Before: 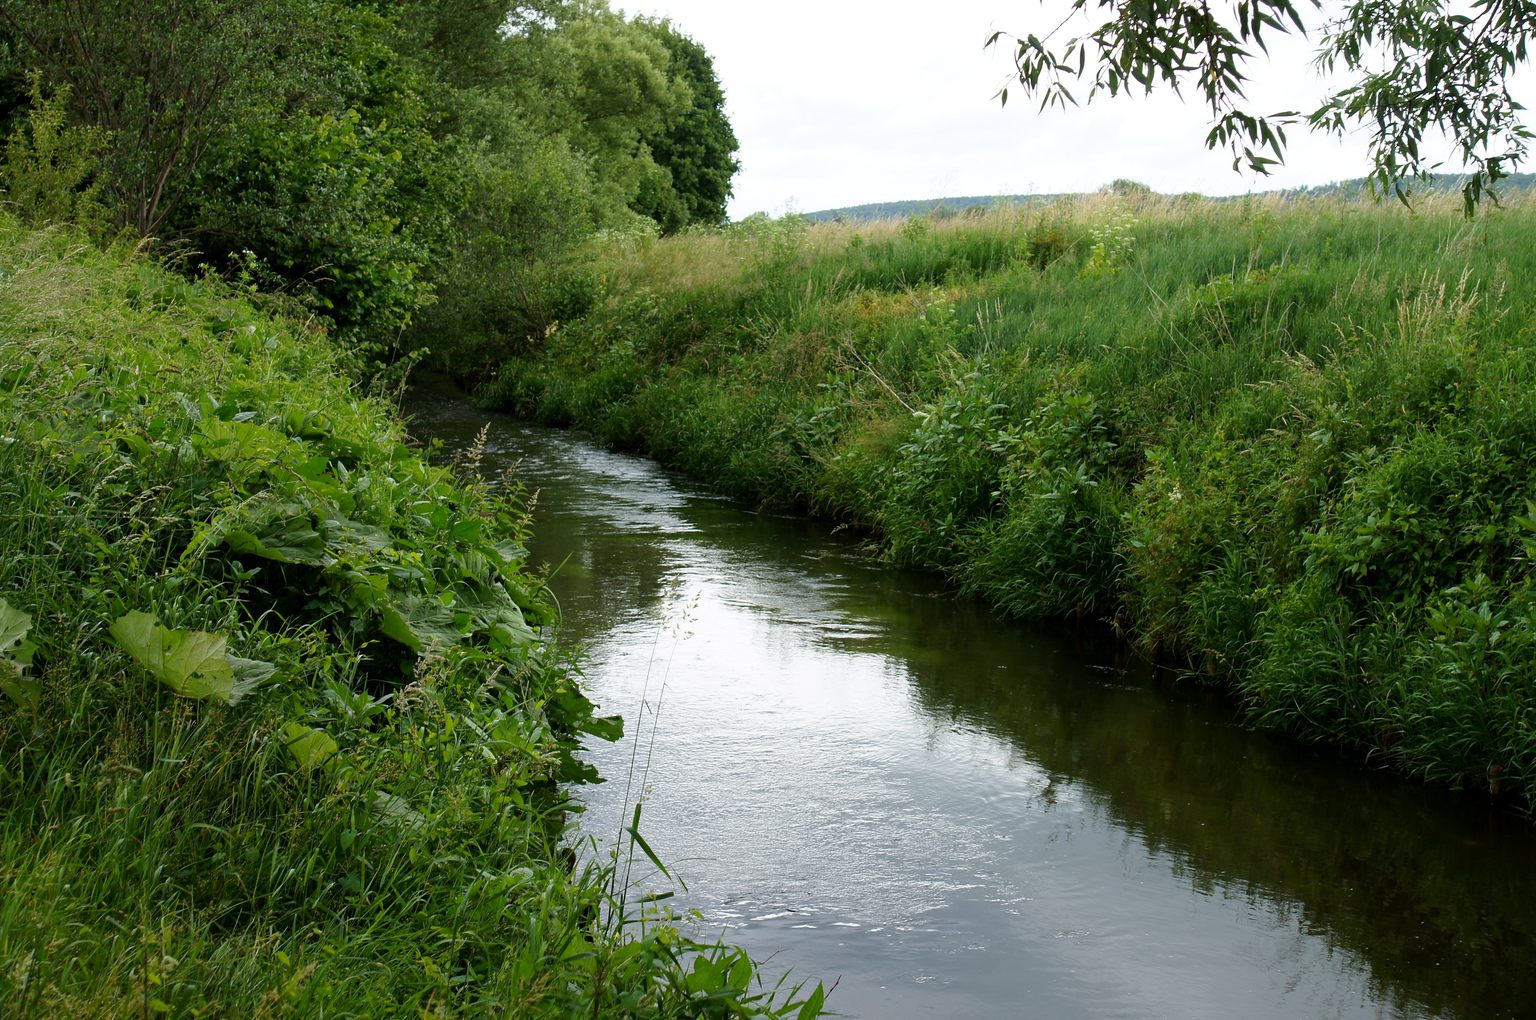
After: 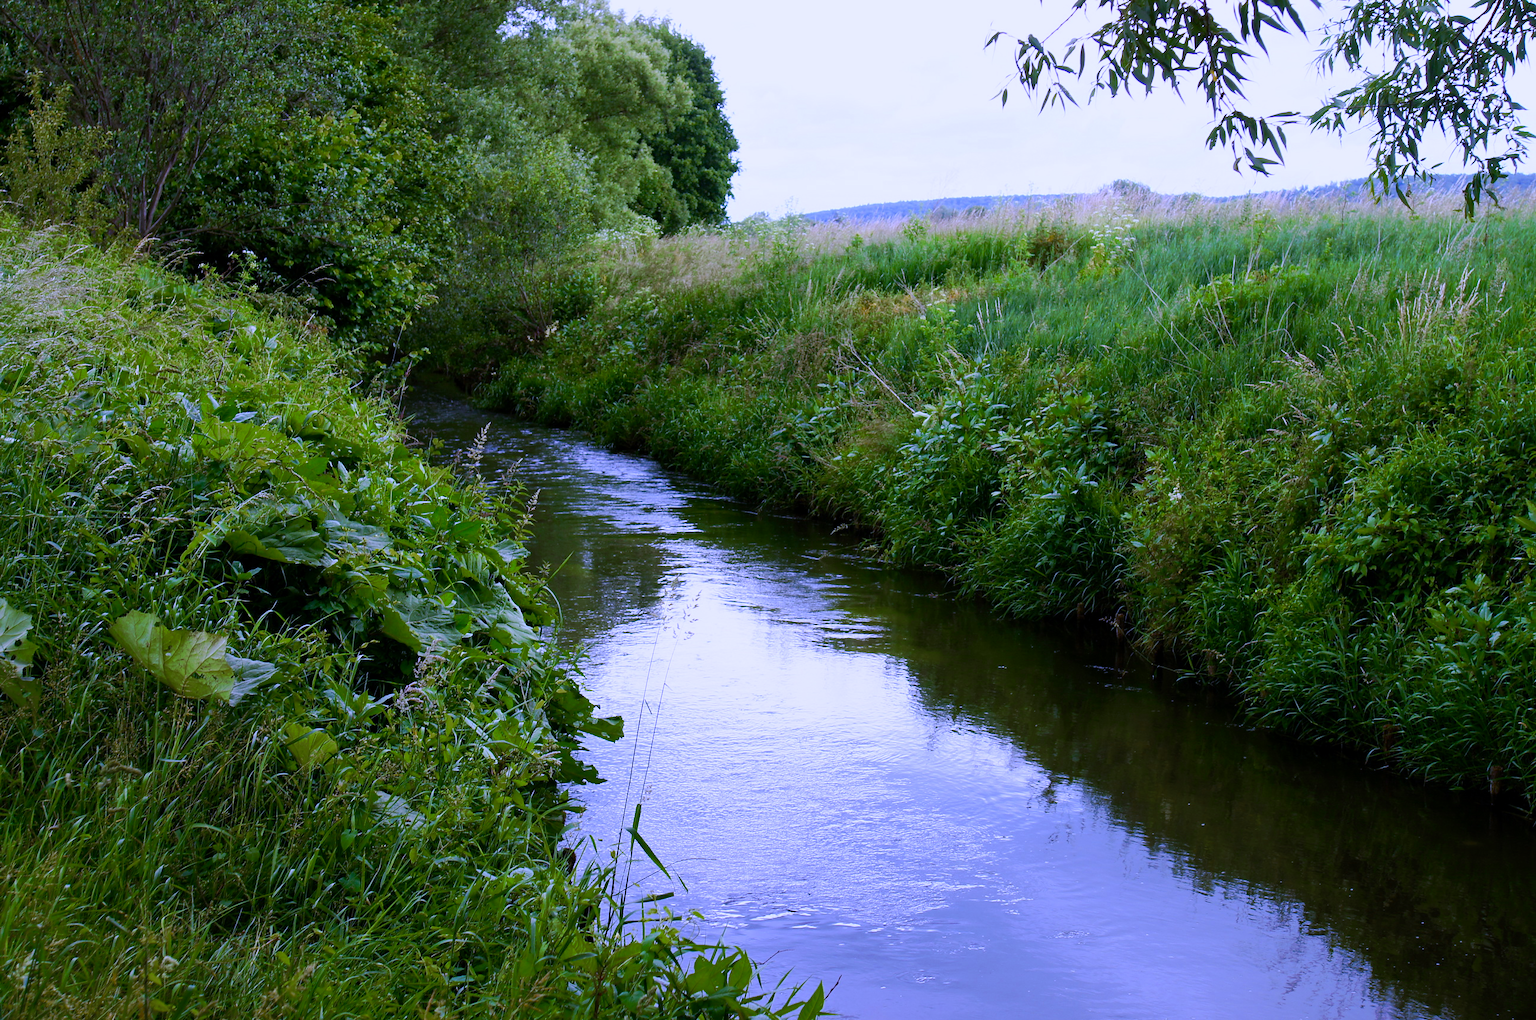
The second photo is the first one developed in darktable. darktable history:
tone curve: curves: ch0 [(0, 0) (0.003, 0.003) (0.011, 0.011) (0.025, 0.024) (0.044, 0.043) (0.069, 0.068) (0.1, 0.098) (0.136, 0.133) (0.177, 0.173) (0.224, 0.22) (0.277, 0.271) (0.335, 0.328) (0.399, 0.39) (0.468, 0.458) (0.543, 0.563) (0.623, 0.64) (0.709, 0.722) (0.801, 0.809) (0.898, 0.902) (1, 1)], preserve colors none
color balance rgb: perceptual saturation grading › global saturation 20%, perceptual saturation grading › highlights -25%, perceptual saturation grading › shadows 25%
color zones: curves: ch0 [(0.11, 0.396) (0.195, 0.36) (0.25, 0.5) (0.303, 0.412) (0.357, 0.544) (0.75, 0.5) (0.967, 0.328)]; ch1 [(0, 0.468) (0.112, 0.512) (0.202, 0.6) (0.25, 0.5) (0.307, 0.352) (0.357, 0.544) (0.75, 0.5) (0.963, 0.524)]
white balance: red 0.98, blue 1.61
